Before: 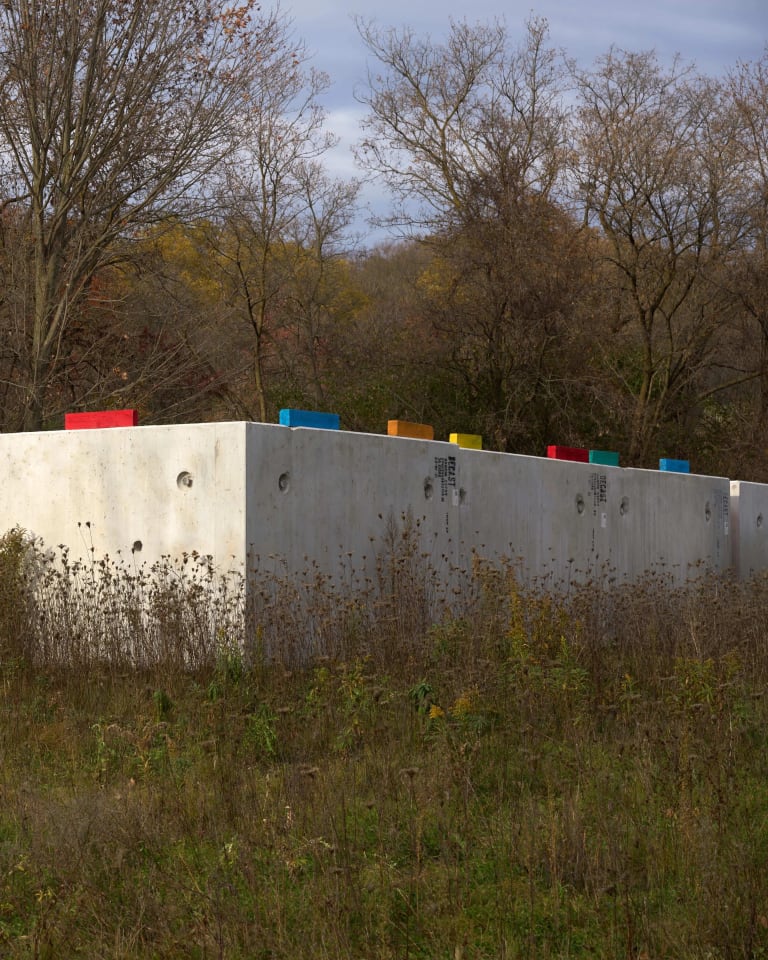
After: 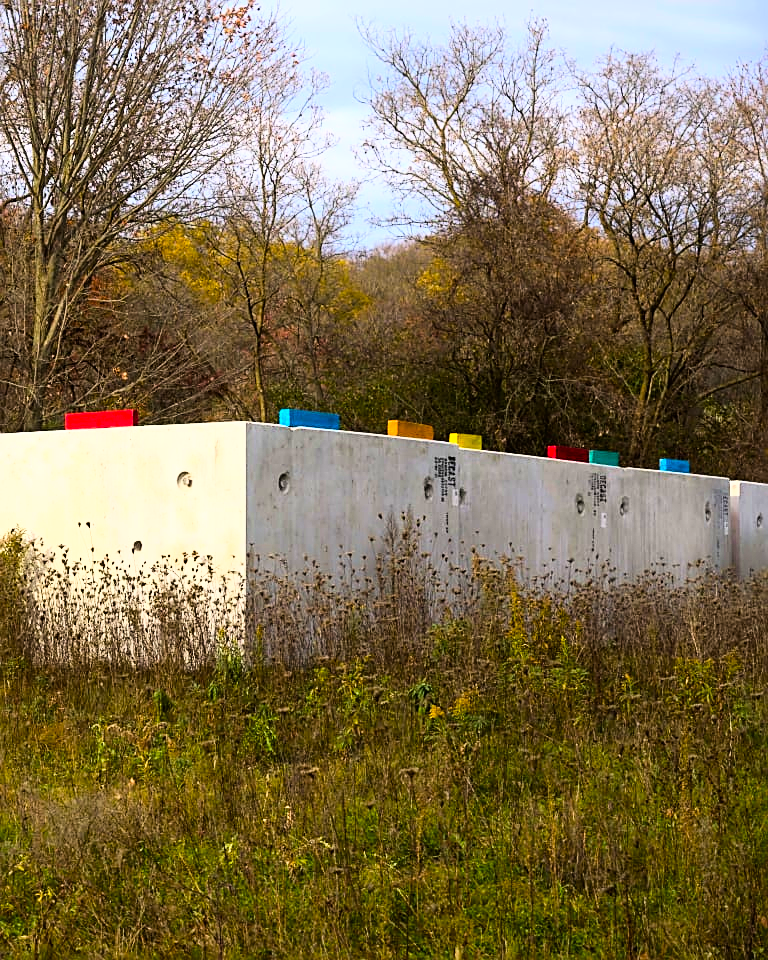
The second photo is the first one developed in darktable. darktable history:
sharpen: on, module defaults
base curve: curves: ch0 [(0, 0) (0.007, 0.004) (0.027, 0.03) (0.046, 0.07) (0.207, 0.54) (0.442, 0.872) (0.673, 0.972) (1, 1)]
color balance rgb: perceptual saturation grading › global saturation 30.772%, global vibrance 20%
